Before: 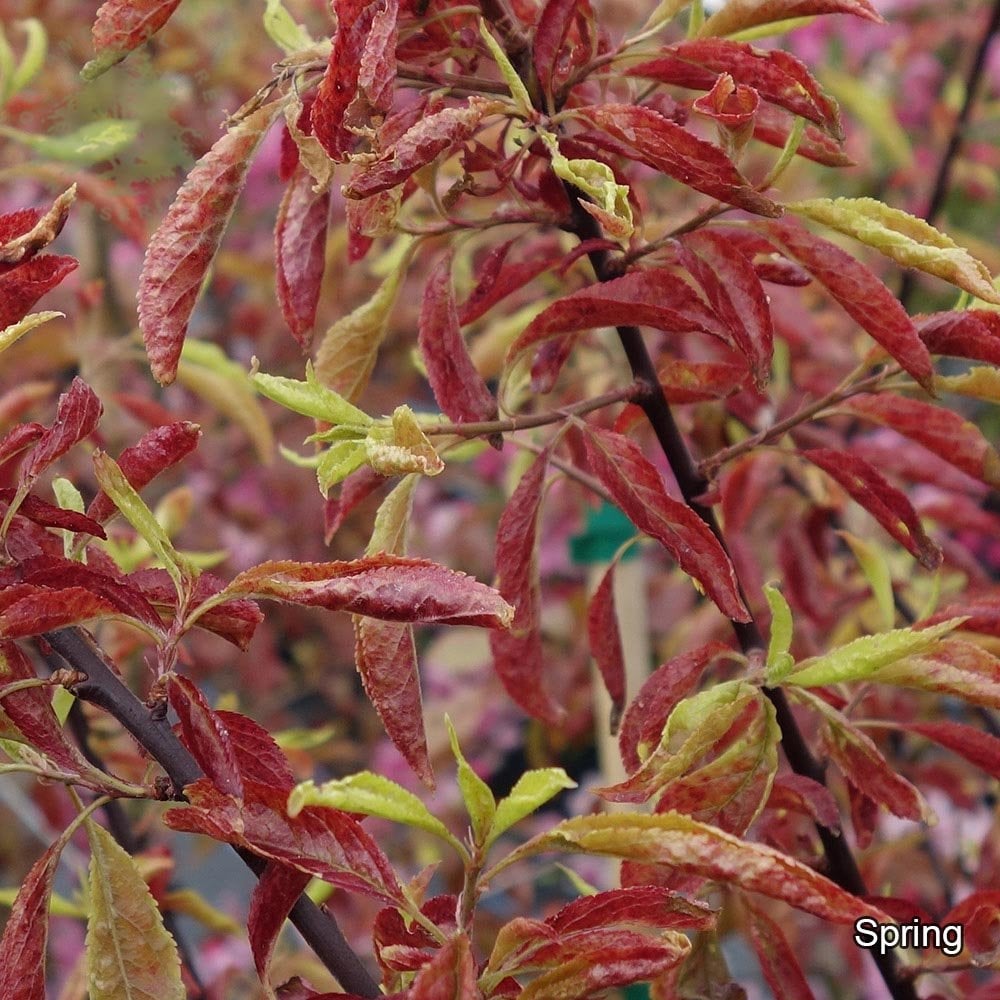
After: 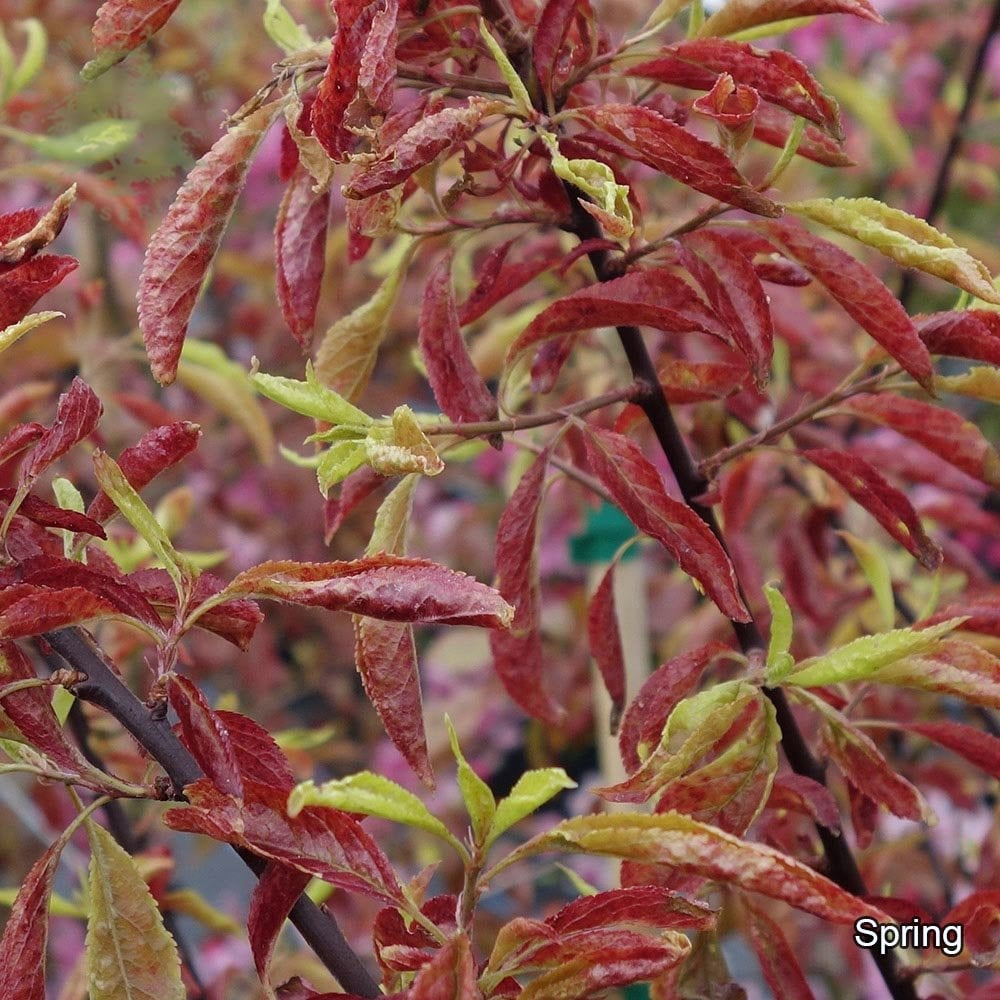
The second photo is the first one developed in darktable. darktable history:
white balance: red 0.976, blue 1.04
shadows and highlights: shadows 37.27, highlights -28.18, soften with gaussian
